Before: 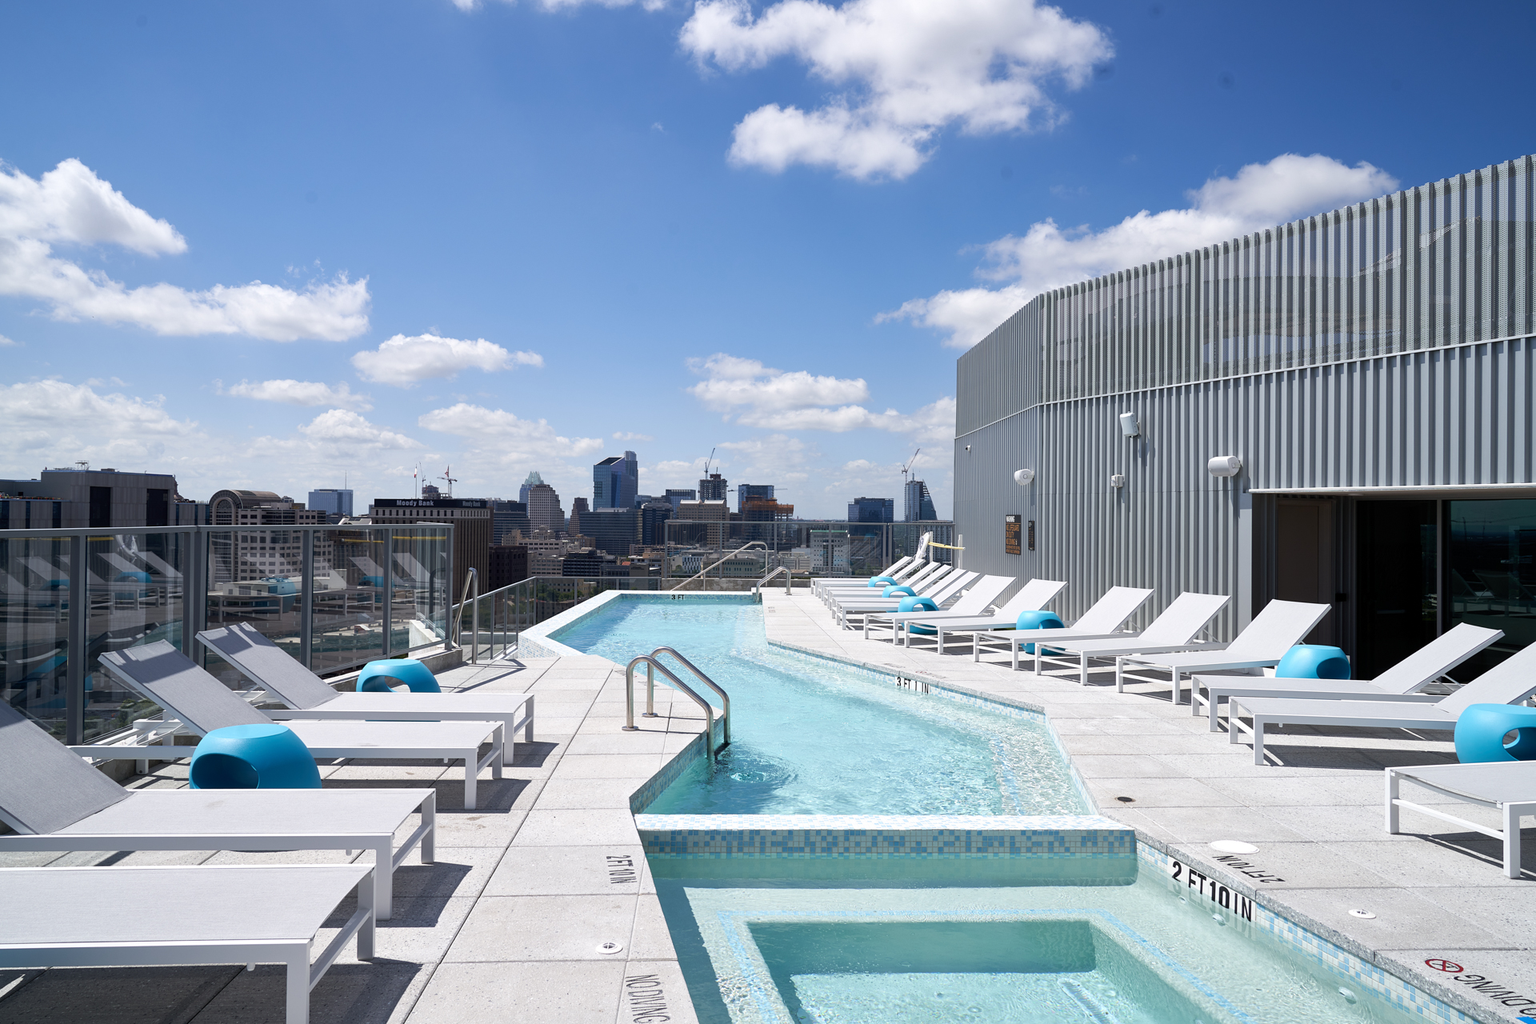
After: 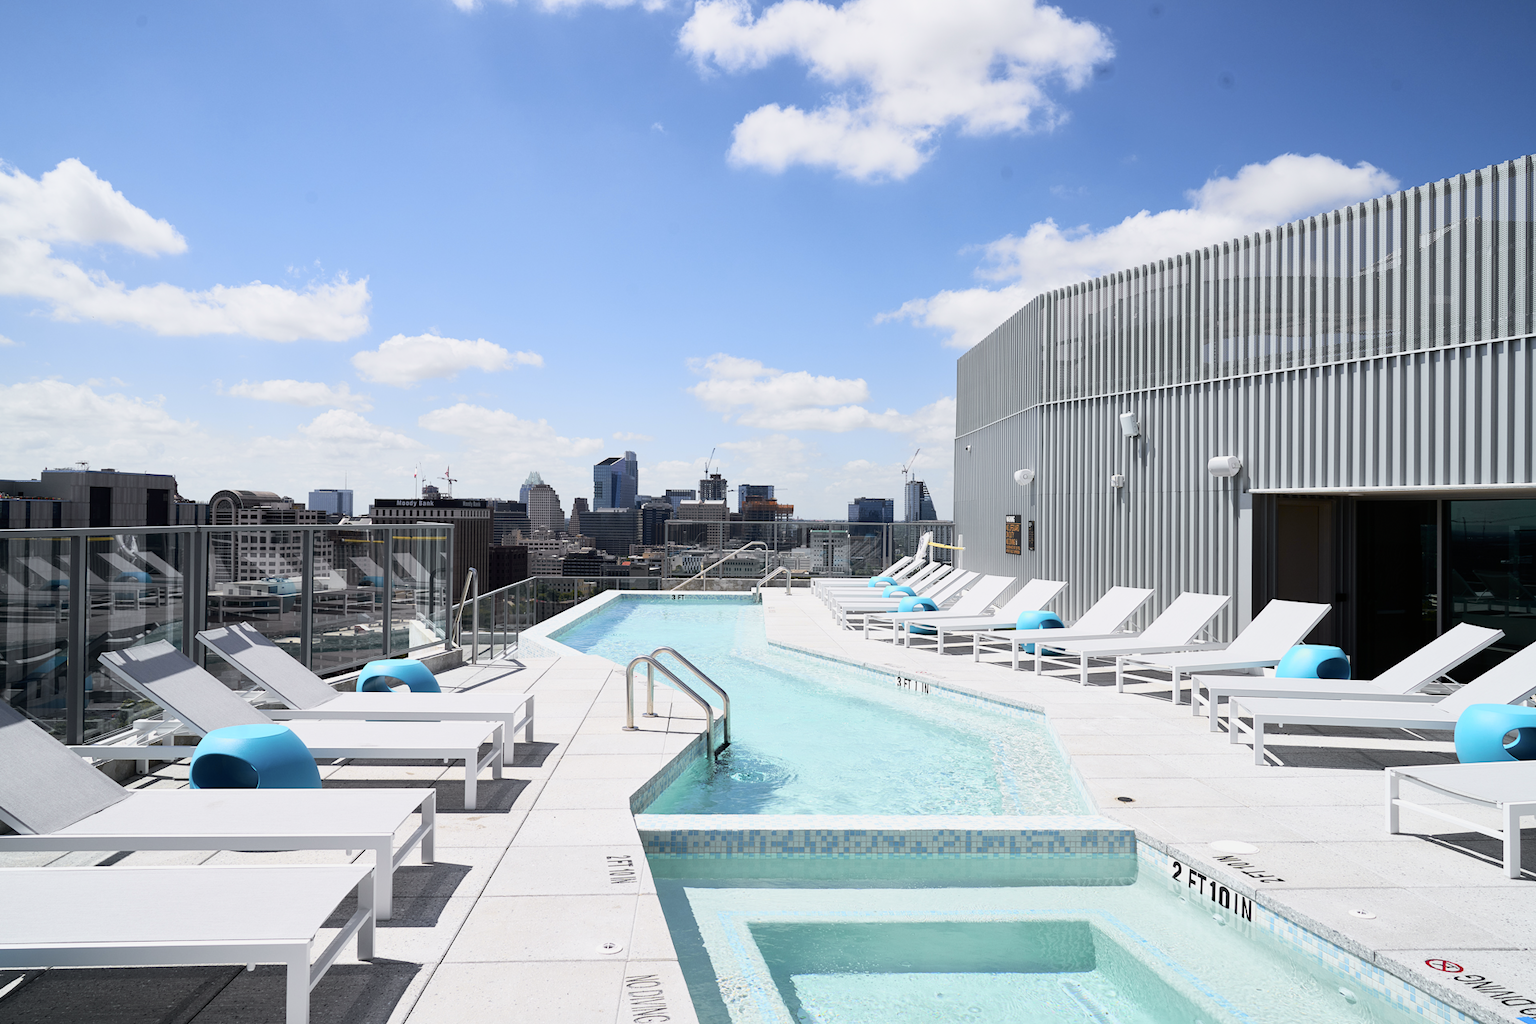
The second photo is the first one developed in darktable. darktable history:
tone curve: curves: ch0 [(0, 0.005) (0.103, 0.081) (0.196, 0.197) (0.391, 0.469) (0.491, 0.585) (0.638, 0.751) (0.822, 0.886) (0.997, 0.959)]; ch1 [(0, 0) (0.172, 0.123) (0.324, 0.253) (0.396, 0.388) (0.474, 0.479) (0.499, 0.498) (0.529, 0.528) (0.579, 0.614) (0.633, 0.677) (0.812, 0.856) (1, 1)]; ch2 [(0, 0) (0.411, 0.424) (0.459, 0.478) (0.5, 0.501) (0.517, 0.526) (0.553, 0.583) (0.609, 0.646) (0.708, 0.768) (0.839, 0.916) (1, 1)], color space Lab, independent channels, preserve colors none
